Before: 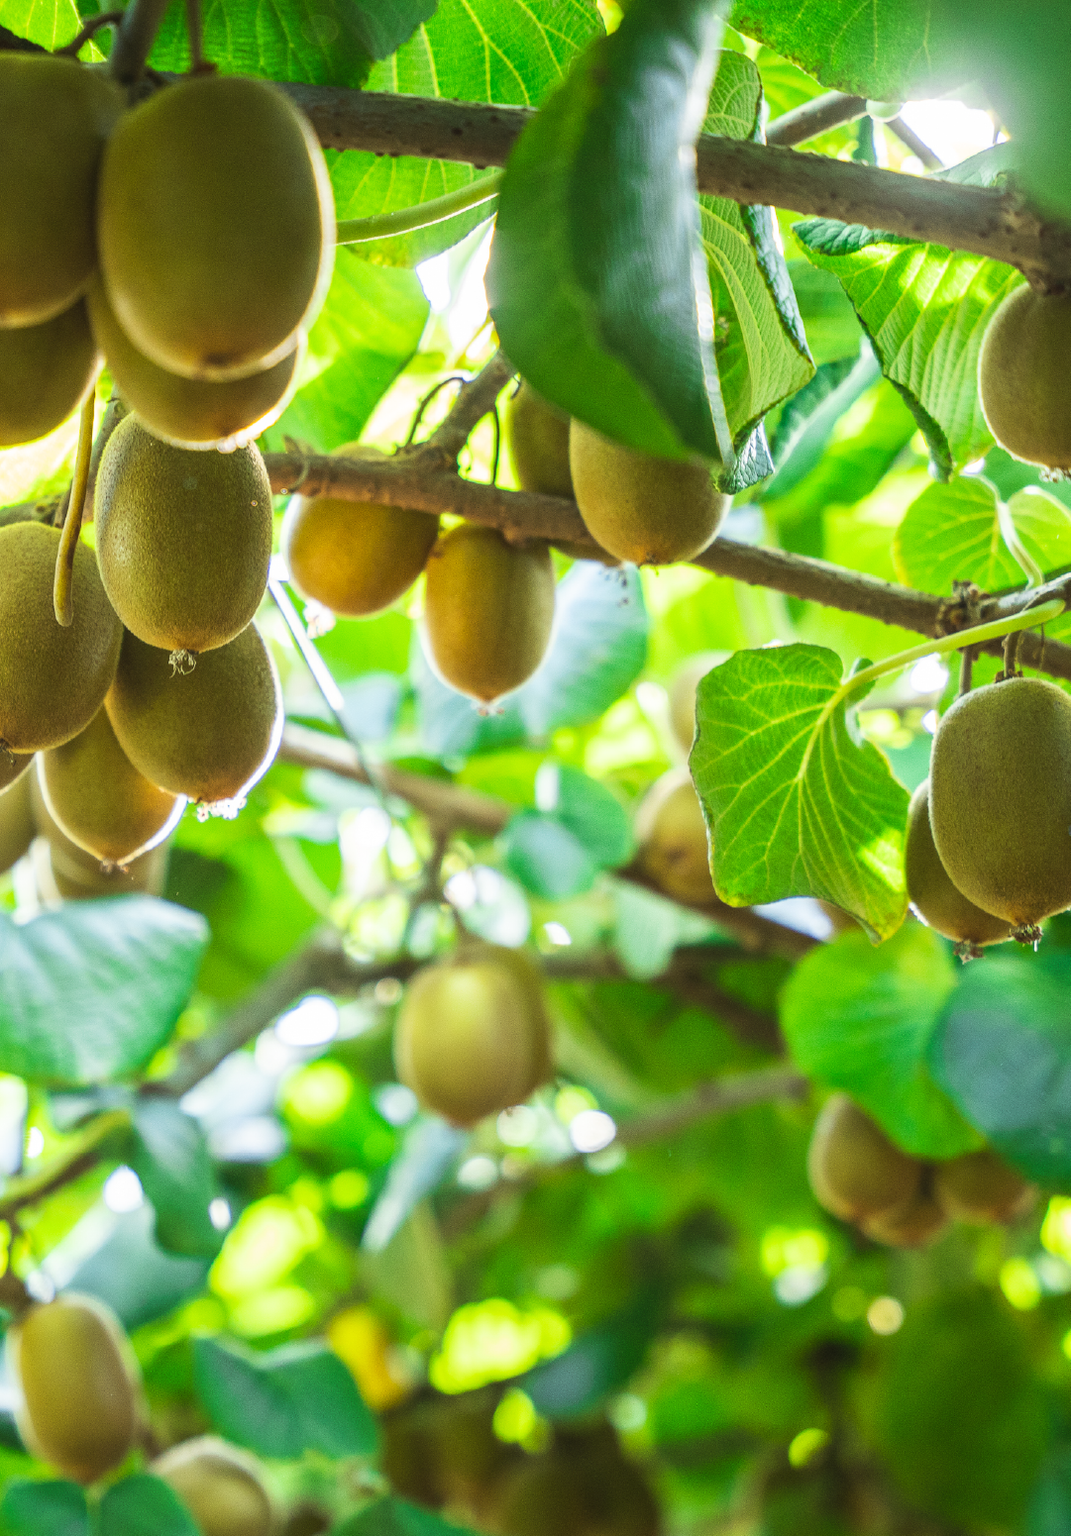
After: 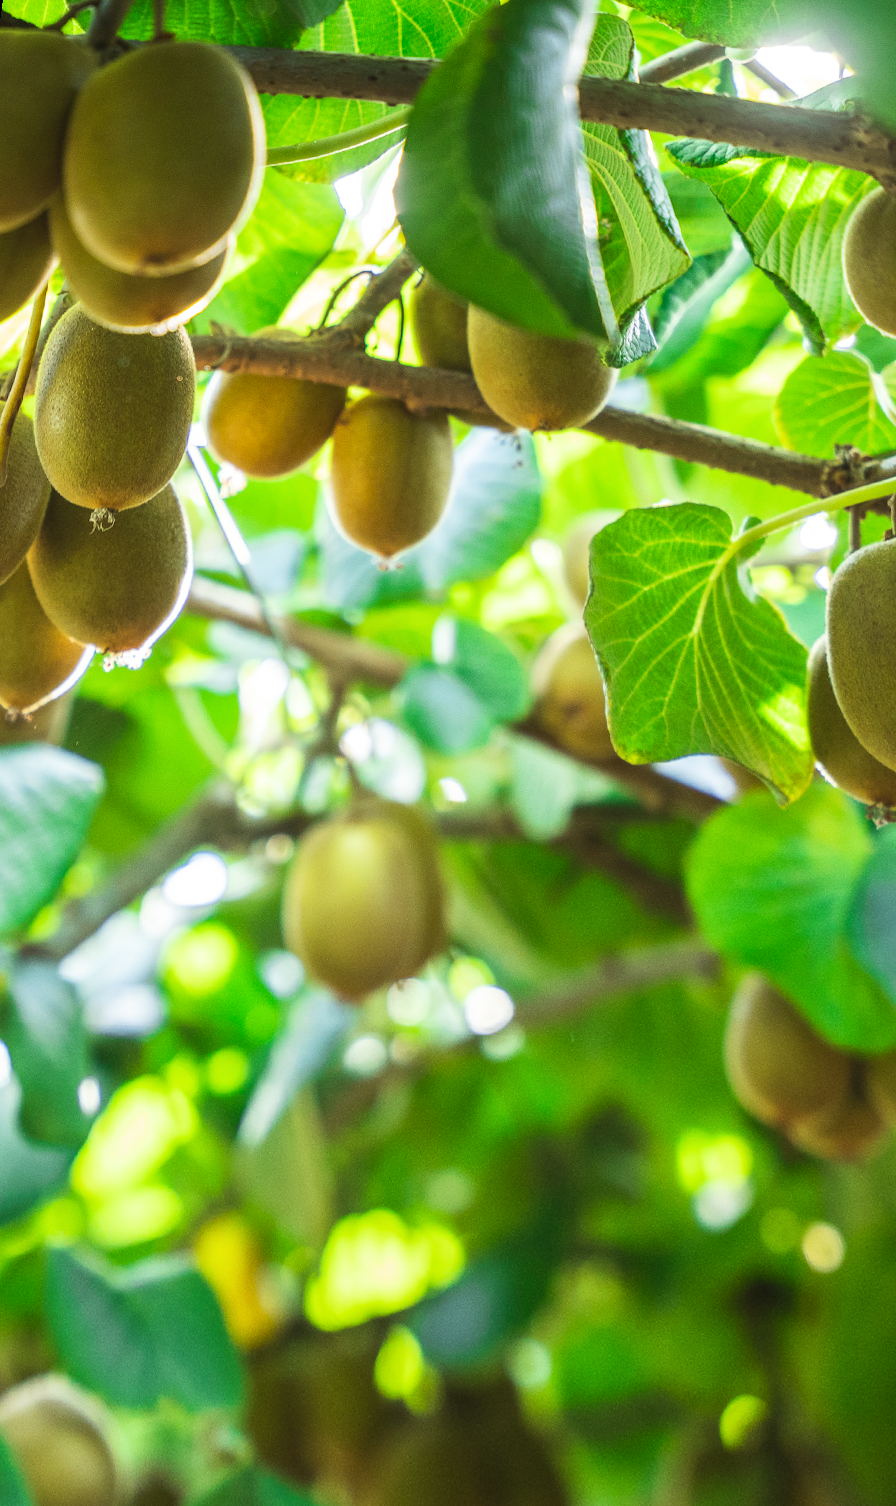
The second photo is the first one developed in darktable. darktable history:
local contrast: mode bilateral grid, contrast 15, coarseness 36, detail 105%, midtone range 0.2
rotate and perspective: rotation 0.72°, lens shift (vertical) -0.352, lens shift (horizontal) -0.051, crop left 0.152, crop right 0.859, crop top 0.019, crop bottom 0.964
